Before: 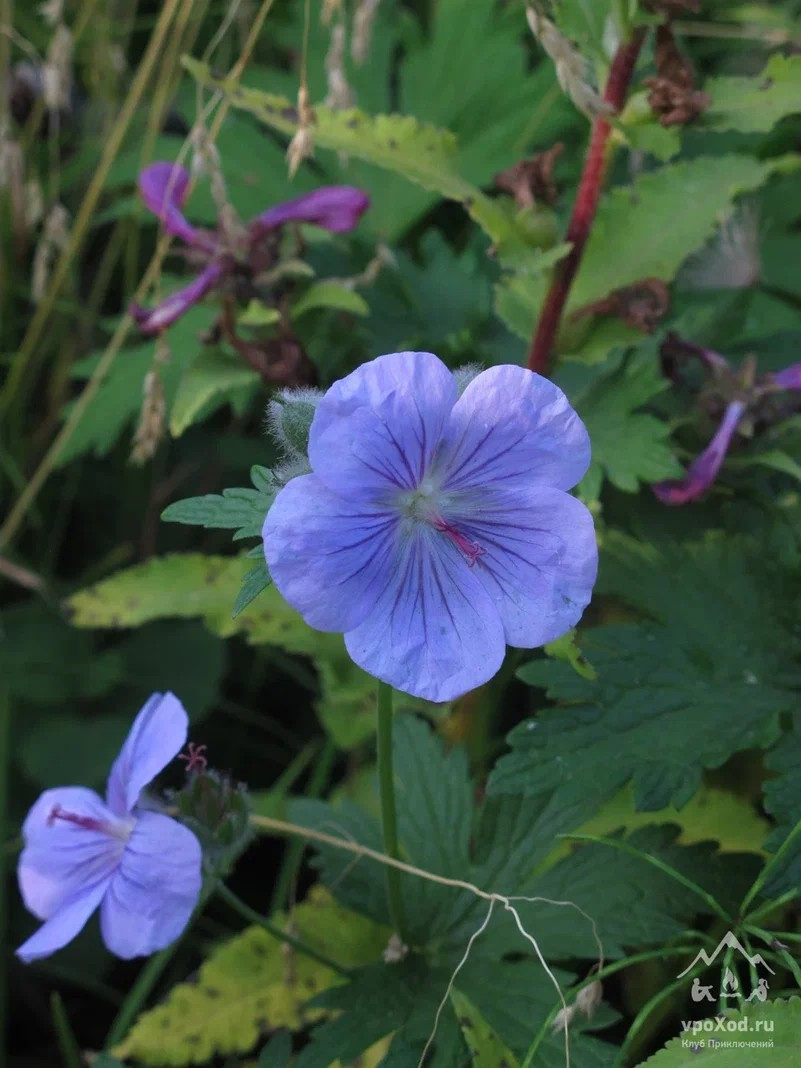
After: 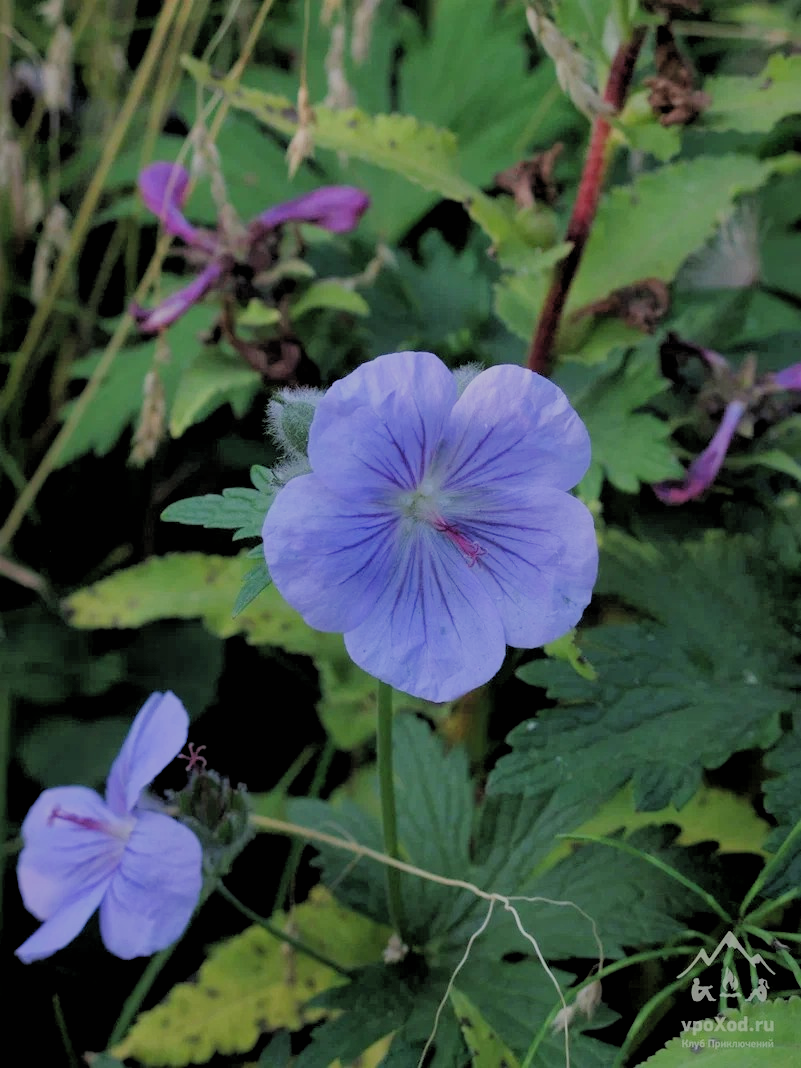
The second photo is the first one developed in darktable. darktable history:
filmic rgb: black relative exposure -6.98 EV, white relative exposure 5.63 EV, hardness 2.86
shadows and highlights: shadows 40, highlights -60
rgb levels: levels [[0.013, 0.434, 0.89], [0, 0.5, 1], [0, 0.5, 1]]
exposure: compensate highlight preservation false
